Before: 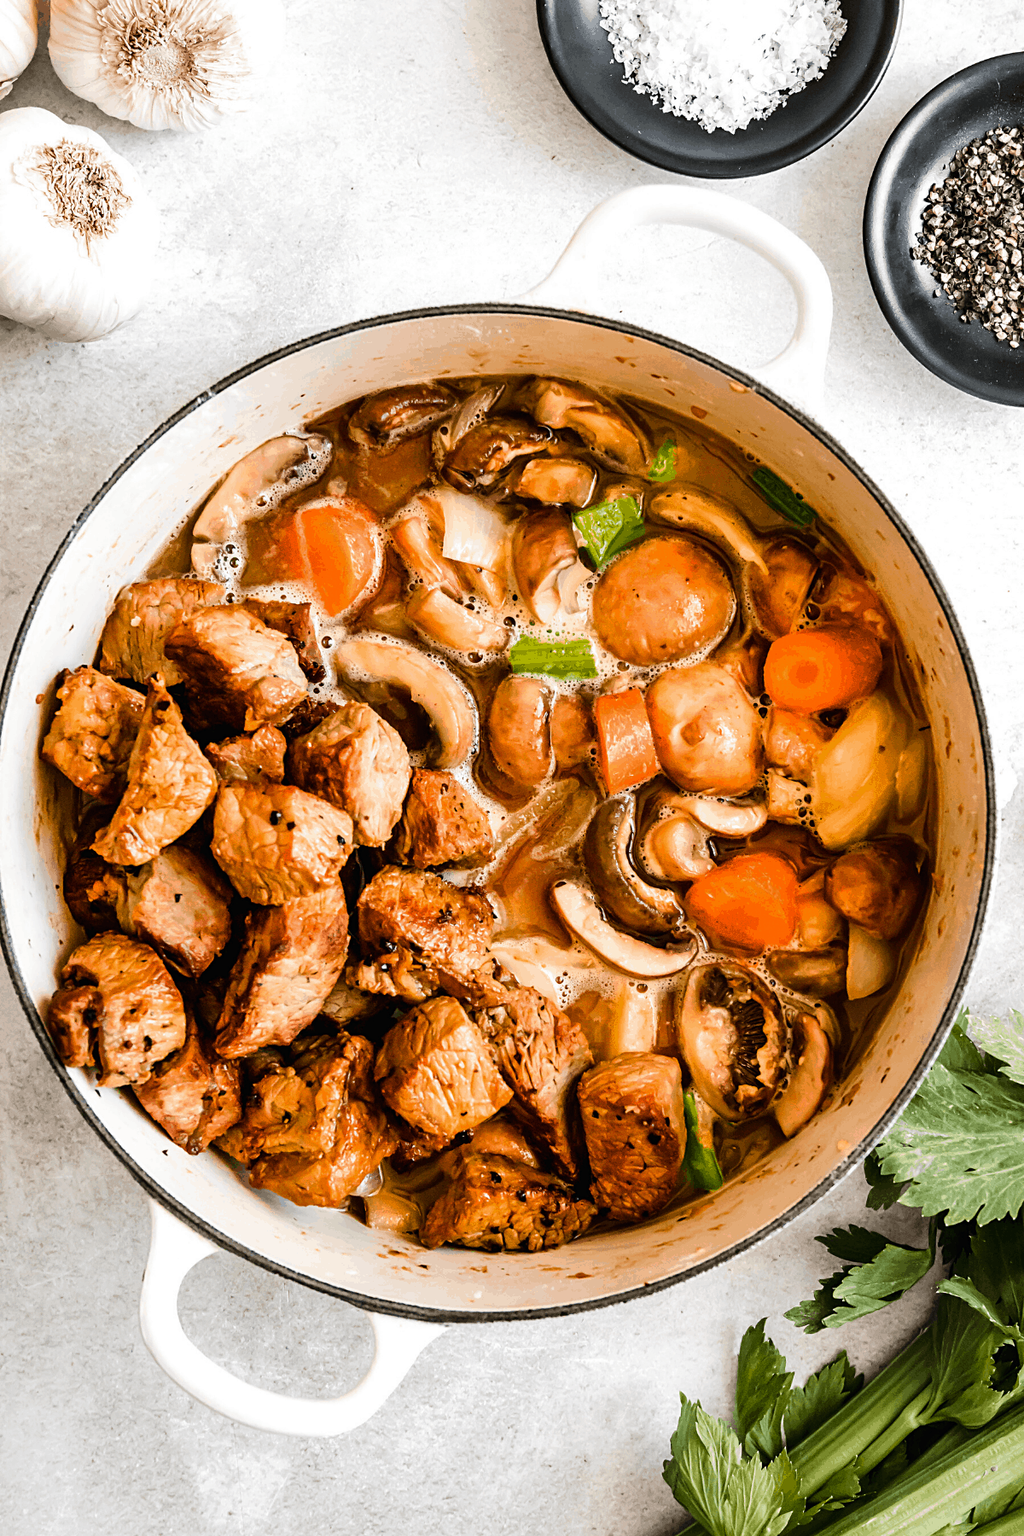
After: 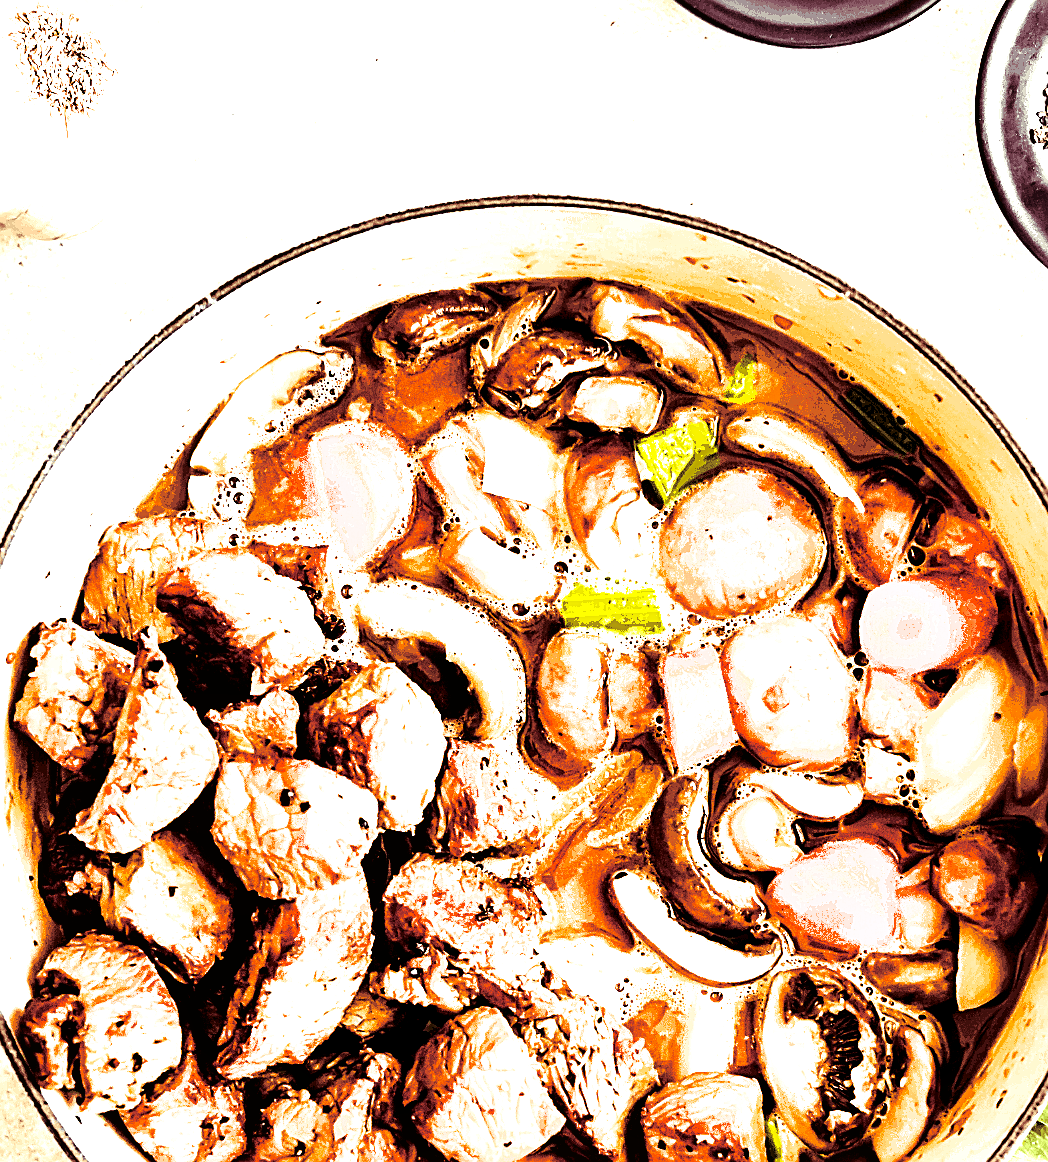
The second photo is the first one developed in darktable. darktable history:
tone equalizer: -8 EV -0.417 EV, -7 EV -0.389 EV, -6 EV -0.333 EV, -5 EV -0.222 EV, -3 EV 0.222 EV, -2 EV 0.333 EV, -1 EV 0.389 EV, +0 EV 0.417 EV, edges refinement/feathering 500, mask exposure compensation -1.25 EV, preserve details no
exposure: exposure 0.766 EV, compensate highlight preservation false
sharpen: on, module defaults
color balance rgb: shadows lift › luminance -21.66%, shadows lift › chroma 8.98%, shadows lift › hue 283.37°, power › chroma 1.55%, power › hue 25.59°, highlights gain › luminance 6.08%, highlights gain › chroma 2.55%, highlights gain › hue 90°, global offset › luminance -0.87%, perceptual saturation grading › global saturation 27.49%, perceptual saturation grading › highlights -28.39%, perceptual saturation grading › mid-tones 15.22%, perceptual saturation grading › shadows 33.98%, perceptual brilliance grading › highlights 10%, perceptual brilliance grading › mid-tones 5%
split-toning: shadows › hue 360°
tone curve: curves: ch0 [(0, 0.021) (0.049, 0.044) (0.152, 0.14) (0.328, 0.377) (0.473, 0.543) (0.641, 0.705) (0.85, 0.894) (1, 0.969)]; ch1 [(0, 0) (0.302, 0.331) (0.427, 0.433) (0.472, 0.47) (0.502, 0.503) (0.527, 0.524) (0.564, 0.591) (0.602, 0.632) (0.677, 0.701) (0.859, 0.885) (1, 1)]; ch2 [(0, 0) (0.33, 0.301) (0.447, 0.44) (0.487, 0.496) (0.502, 0.516) (0.535, 0.563) (0.565, 0.6) (0.618, 0.629) (1, 1)], color space Lab, independent channels, preserve colors none
local contrast: mode bilateral grid, contrast 25, coarseness 60, detail 151%, midtone range 0.2
crop: left 3.015%, top 8.969%, right 9.647%, bottom 26.457%
